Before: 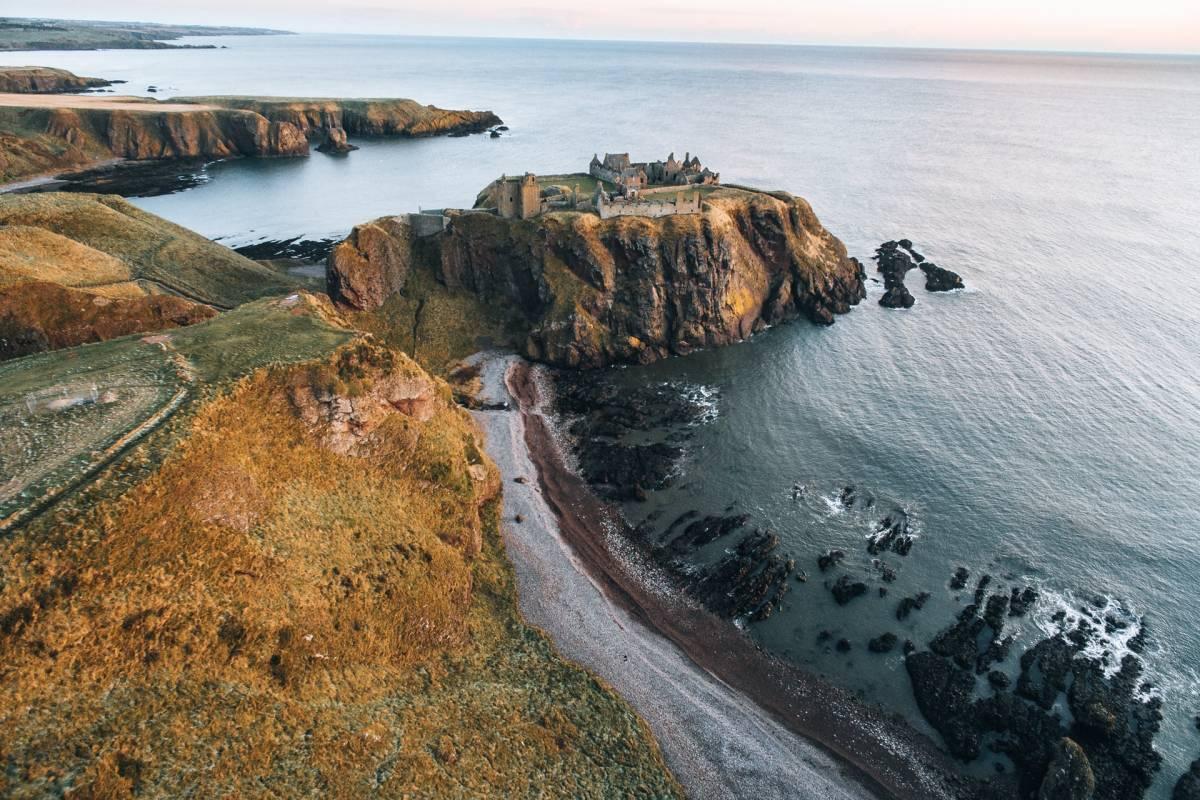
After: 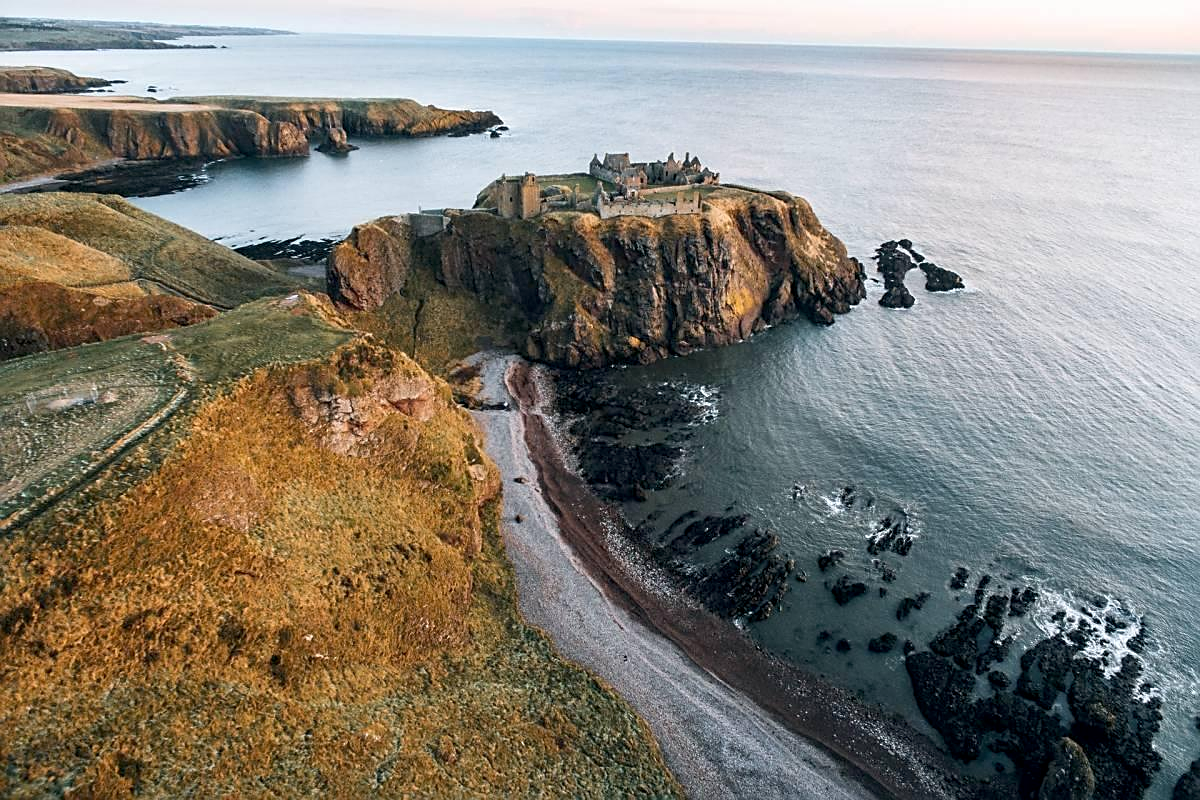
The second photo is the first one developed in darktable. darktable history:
exposure: black level correction 0.005, exposure 0.016 EV, compensate exposure bias true, compensate highlight preservation false
sharpen: on, module defaults
